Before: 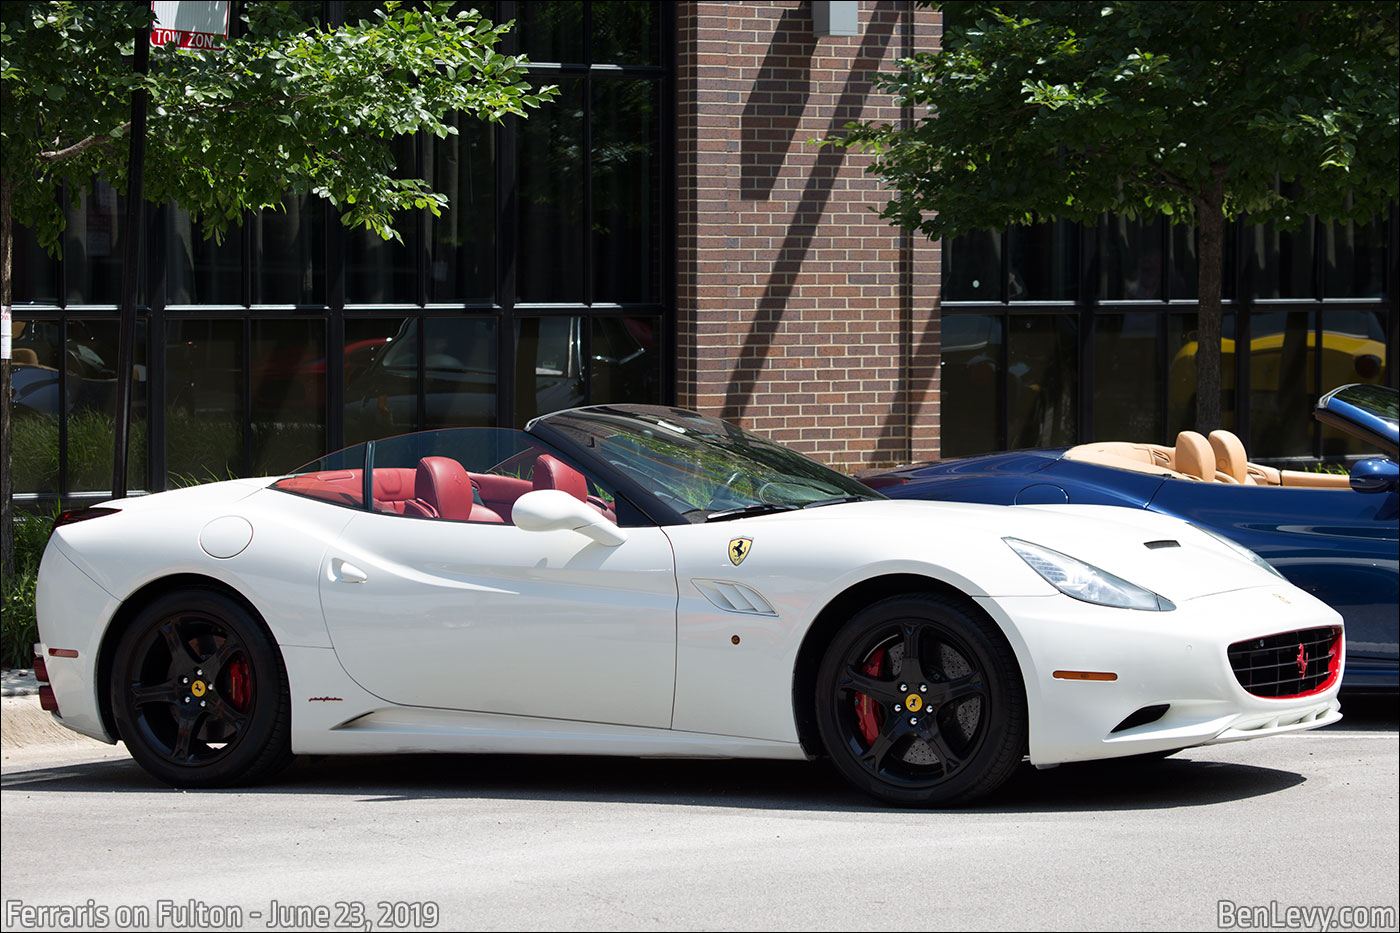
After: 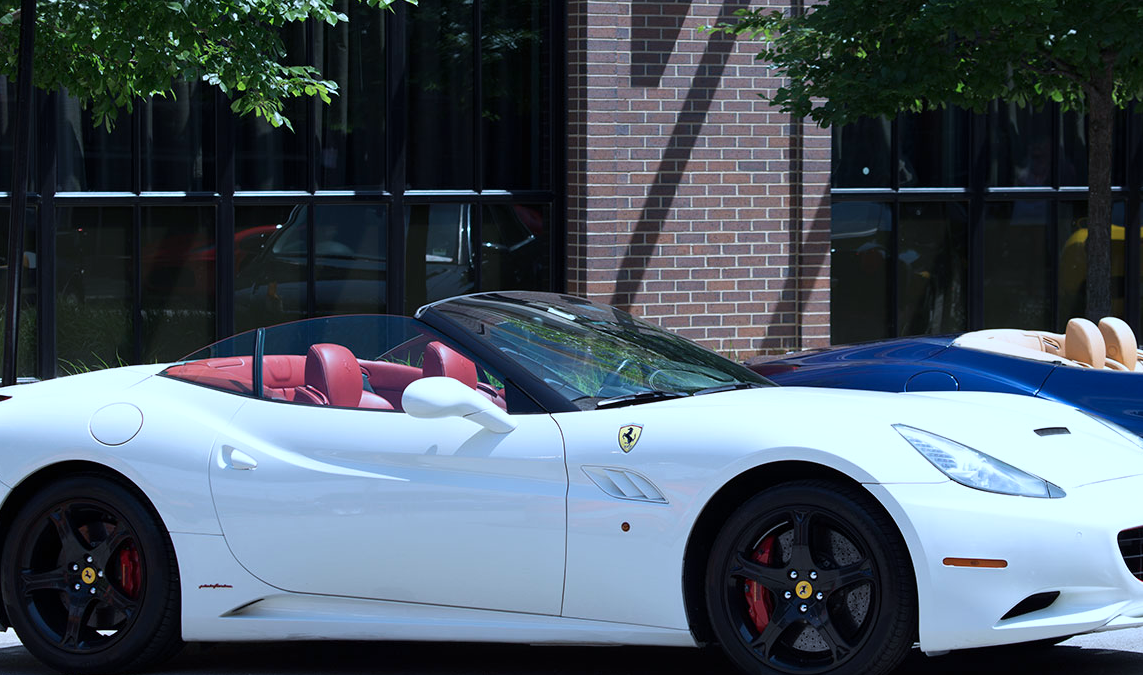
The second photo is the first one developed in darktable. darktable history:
color calibration: illuminant custom, x 0.388, y 0.387, temperature 3823.09 K
crop: left 7.878%, top 12.16%, right 10.423%, bottom 15.409%
